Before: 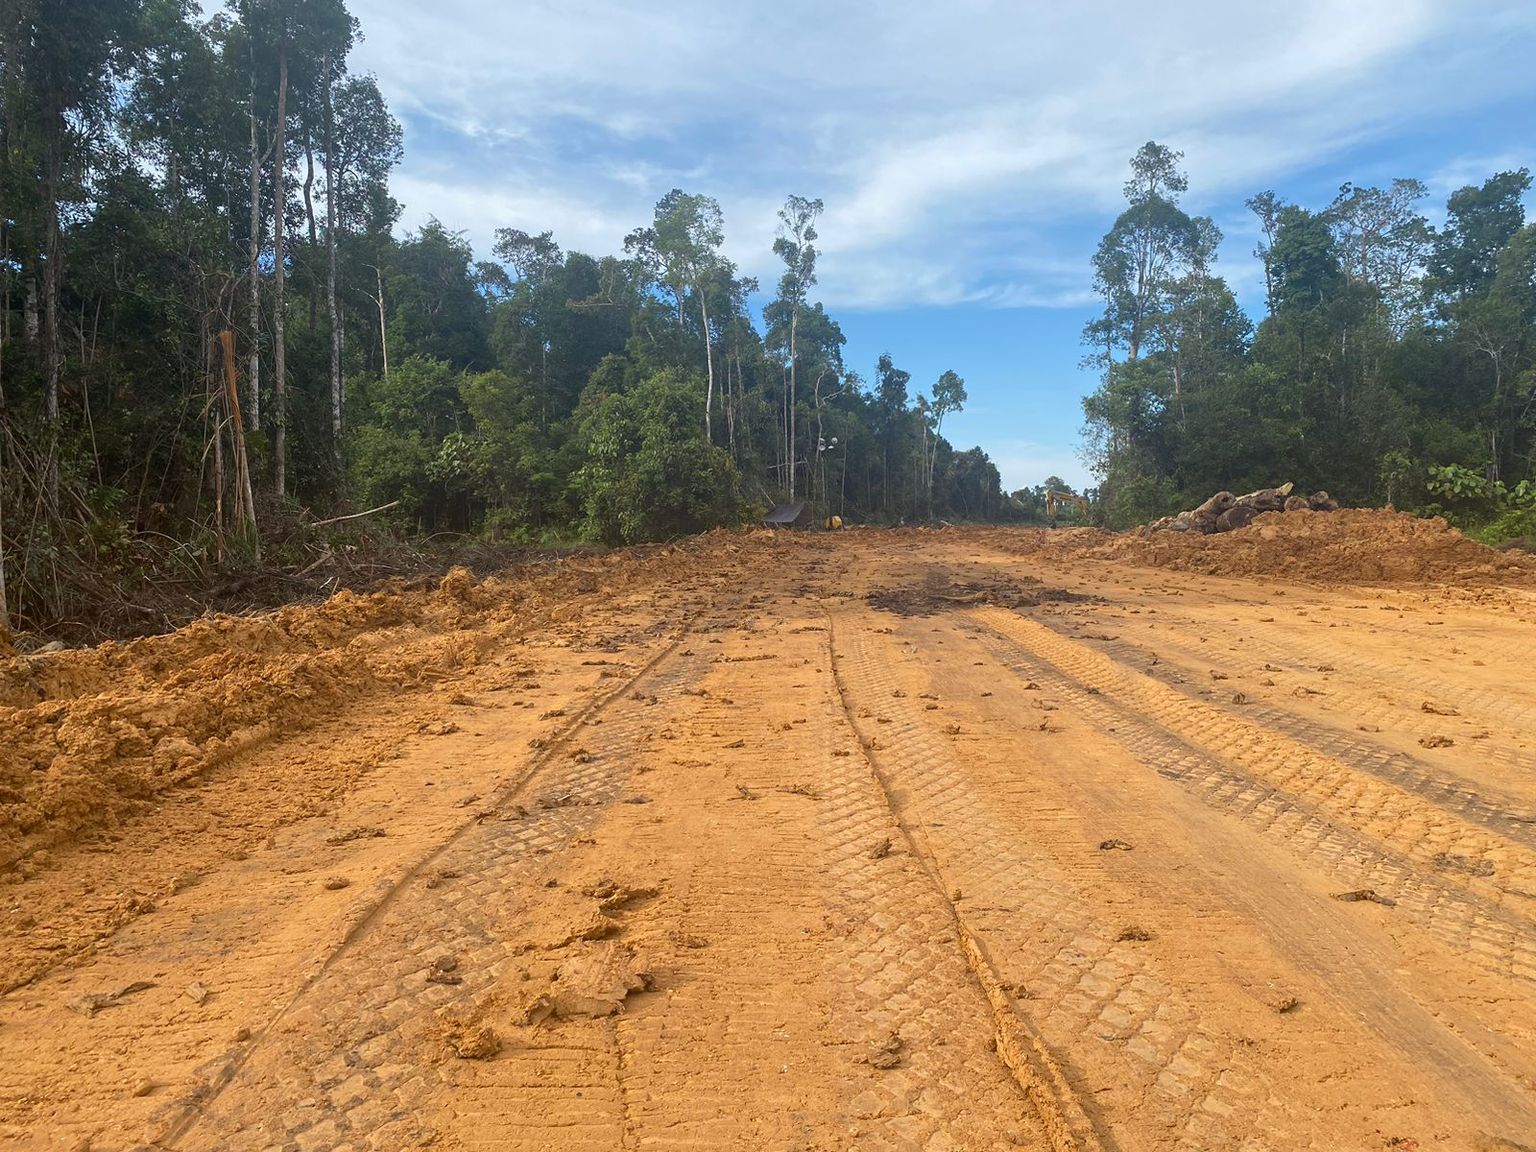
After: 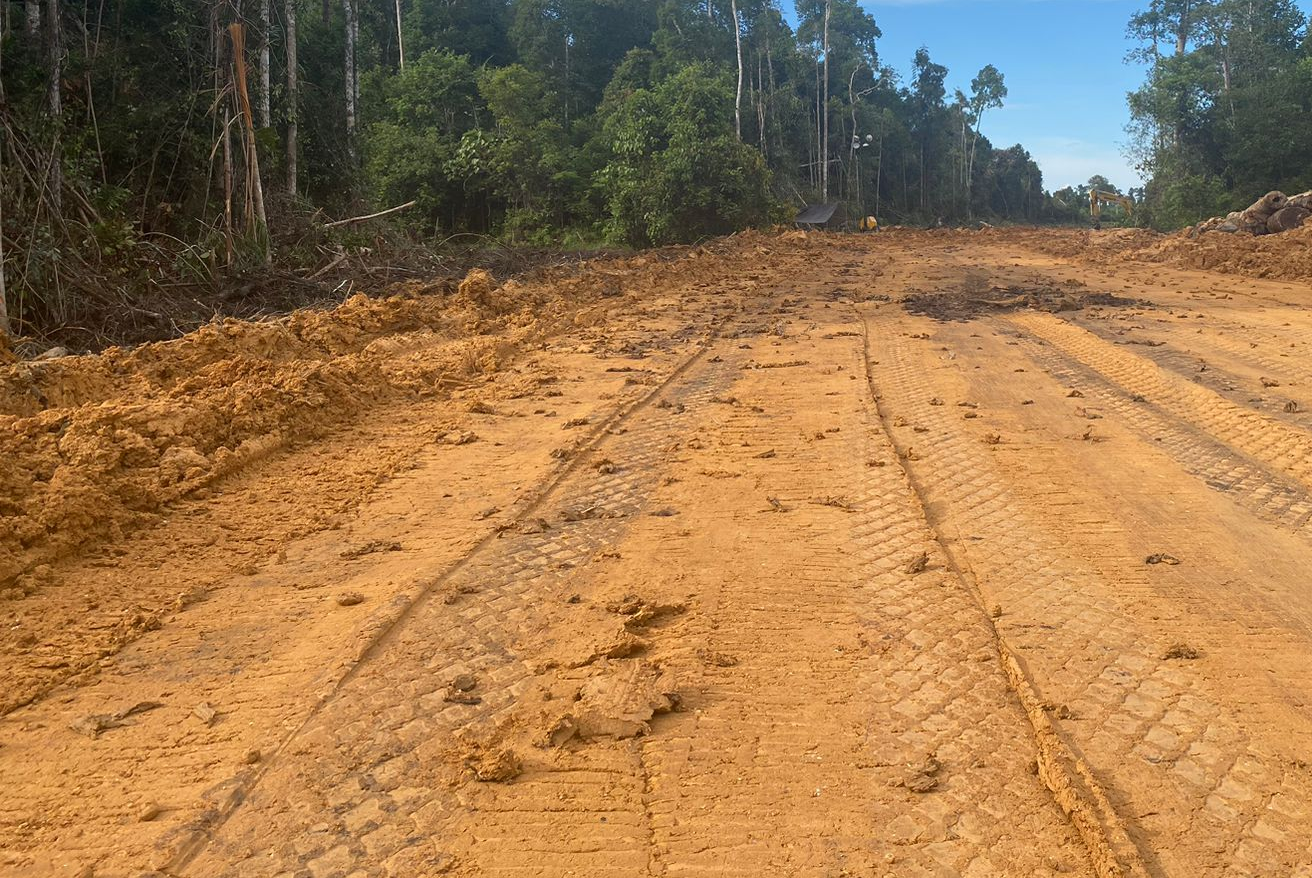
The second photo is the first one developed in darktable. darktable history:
crop: top 26.83%, right 17.981%
